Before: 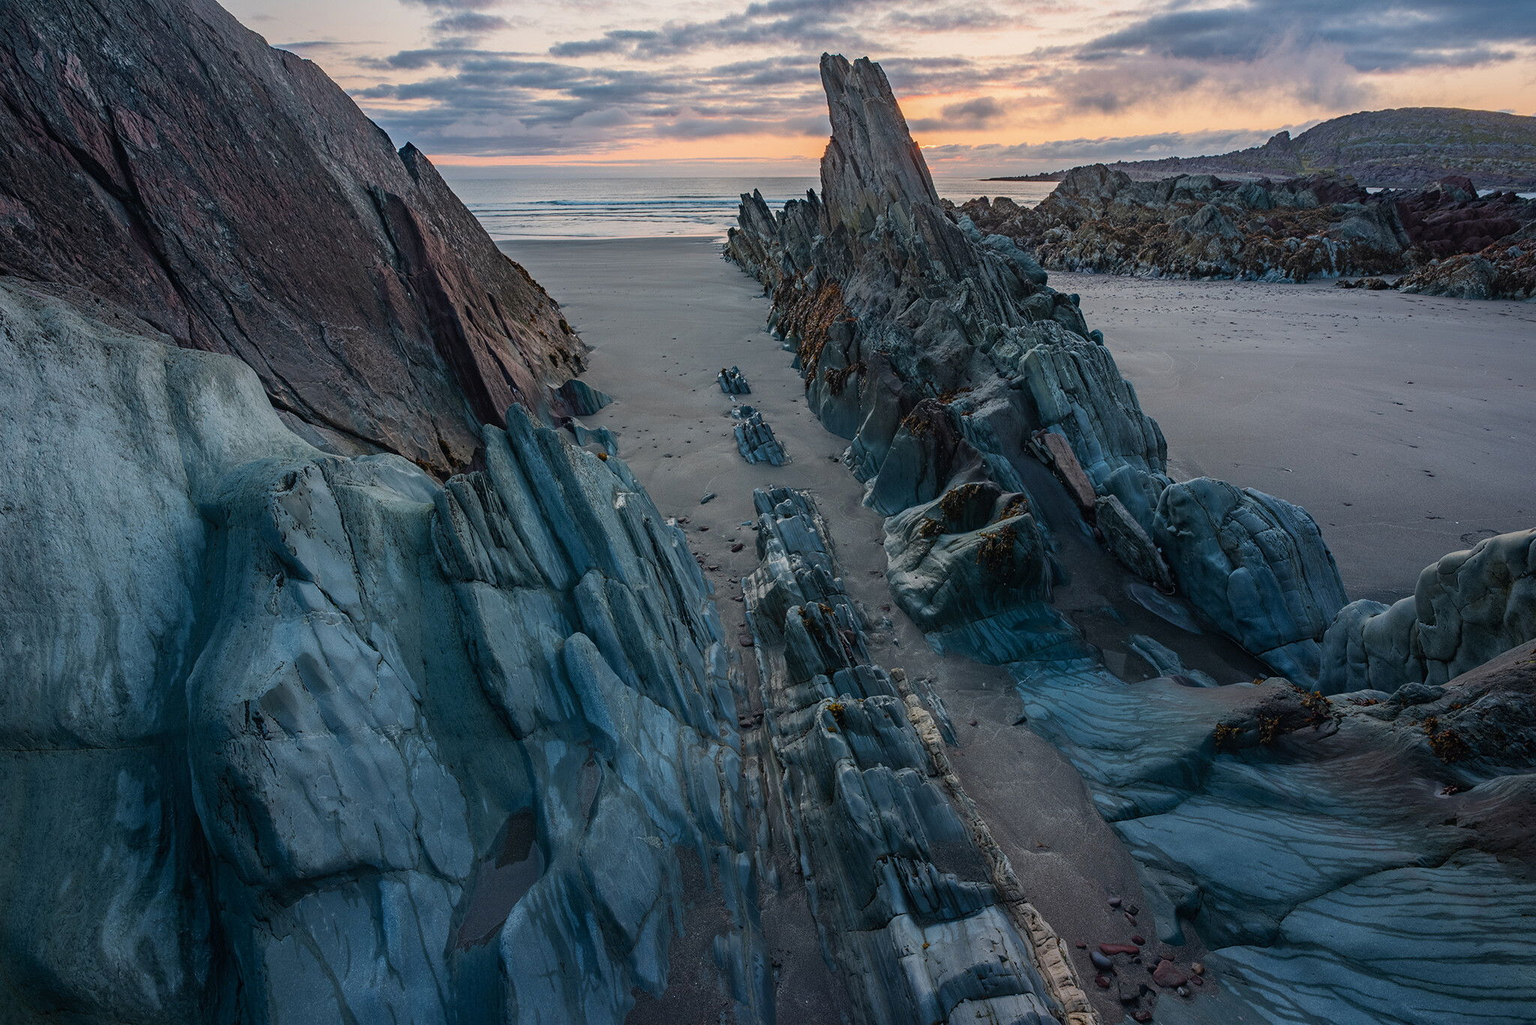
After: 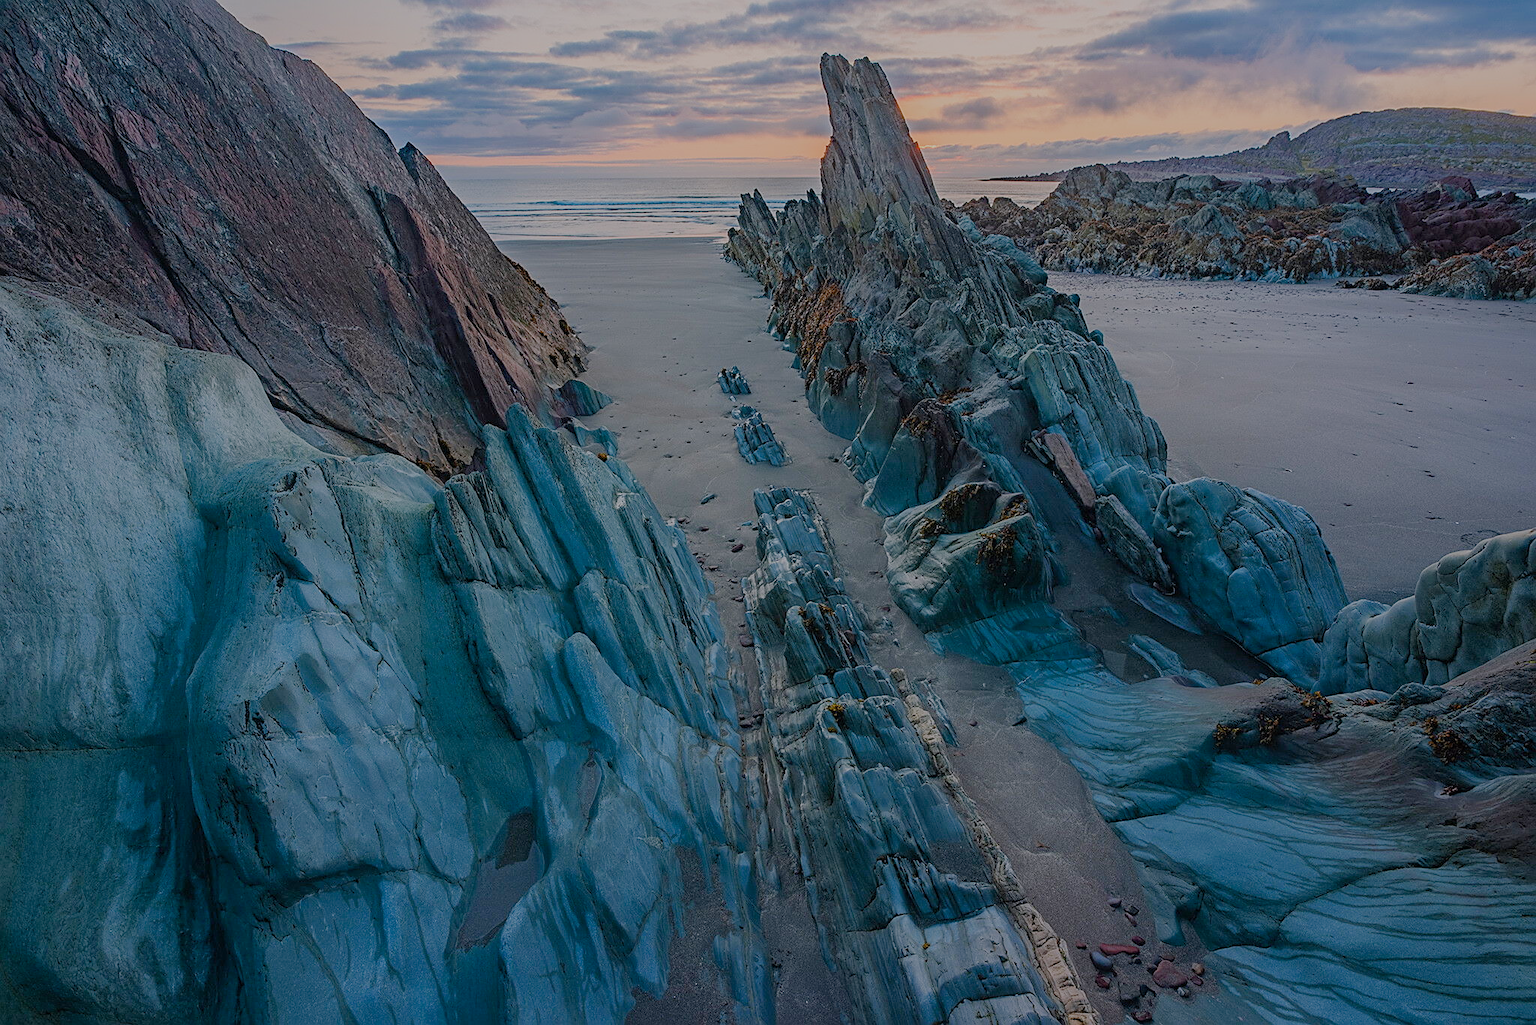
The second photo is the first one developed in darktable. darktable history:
color balance rgb: shadows lift › chroma 1%, shadows lift › hue 113°, highlights gain › chroma 0.2%, highlights gain › hue 333°, perceptual saturation grading › global saturation 20%, perceptual saturation grading › highlights -50%, perceptual saturation grading › shadows 25%, contrast -30%
sharpen: on, module defaults
white balance: red 1.004, blue 1.024
filmic rgb: black relative exposure -7.65 EV, white relative exposure 4.56 EV, hardness 3.61, color science v6 (2022)
